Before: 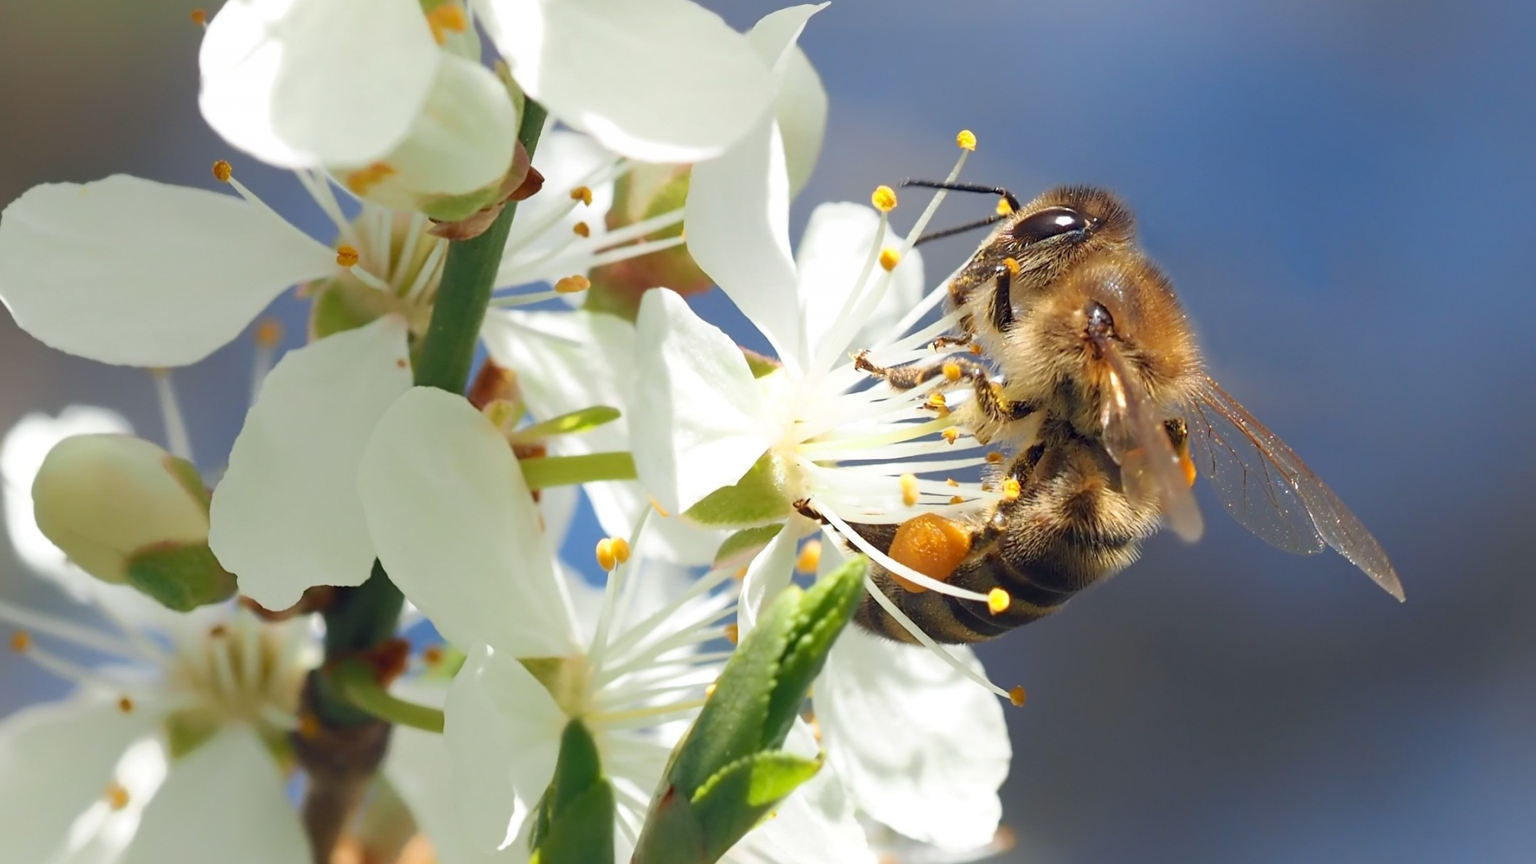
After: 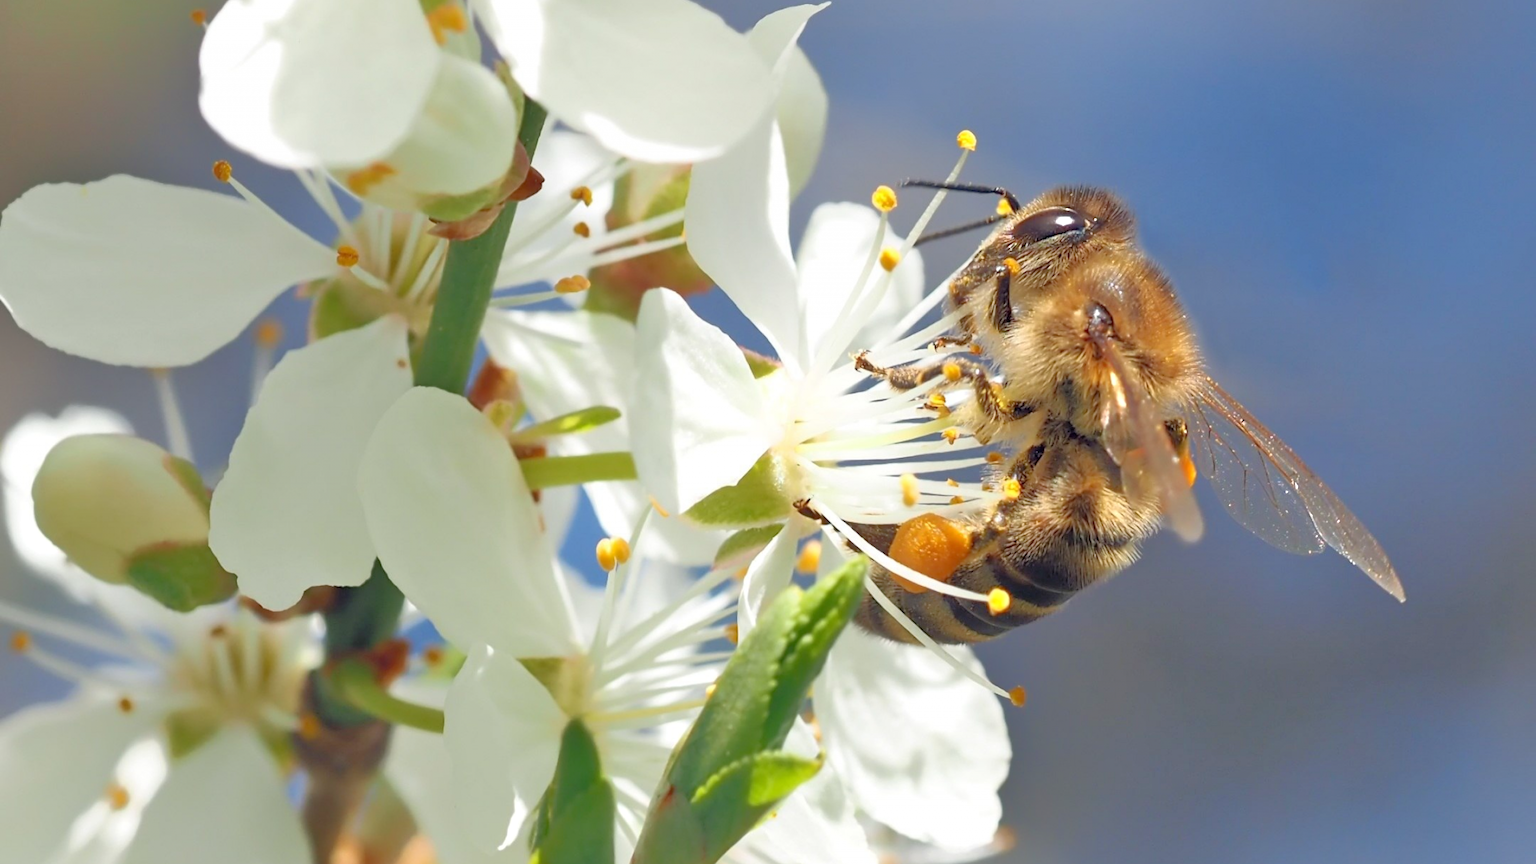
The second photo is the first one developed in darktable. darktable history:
tone equalizer: -7 EV 0.161 EV, -6 EV 0.639 EV, -5 EV 1.12 EV, -4 EV 1.3 EV, -3 EV 1.13 EV, -2 EV 0.6 EV, -1 EV 0.146 EV
